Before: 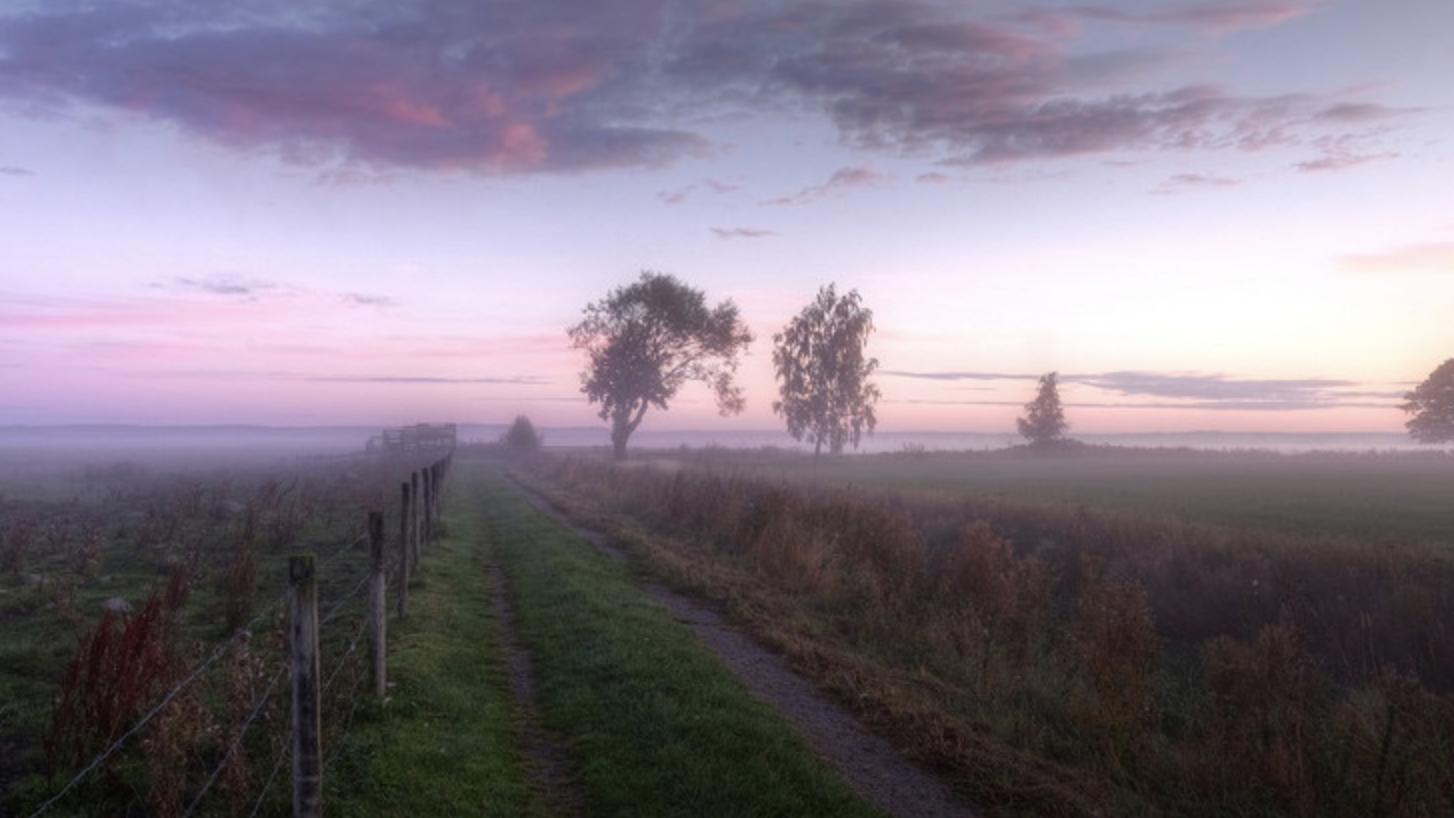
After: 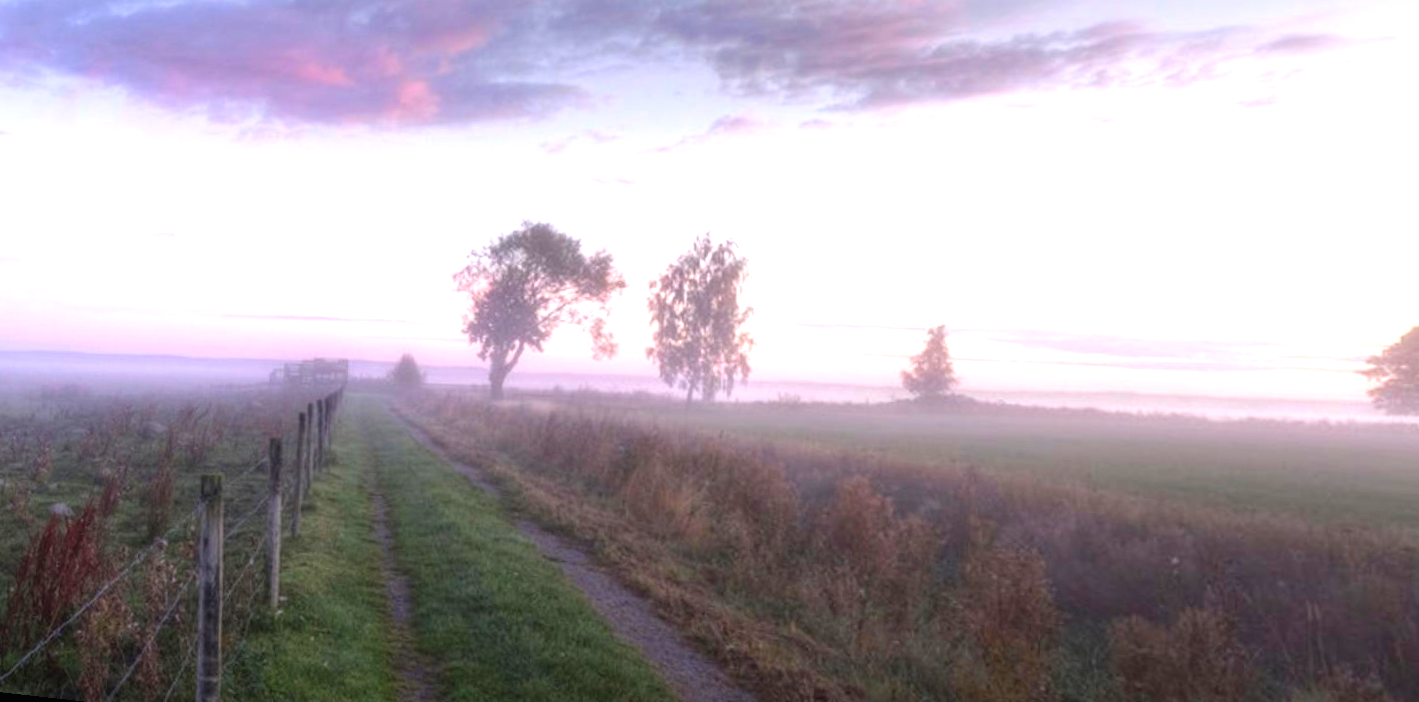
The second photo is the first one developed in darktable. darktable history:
contrast brightness saturation: contrast 0.03, brightness 0.06, saturation 0.13
tone equalizer: on, module defaults
rotate and perspective: rotation 1.69°, lens shift (vertical) -0.023, lens shift (horizontal) -0.291, crop left 0.025, crop right 0.988, crop top 0.092, crop bottom 0.842
exposure: black level correction 0, exposure 1 EV, compensate exposure bias true, compensate highlight preservation false
